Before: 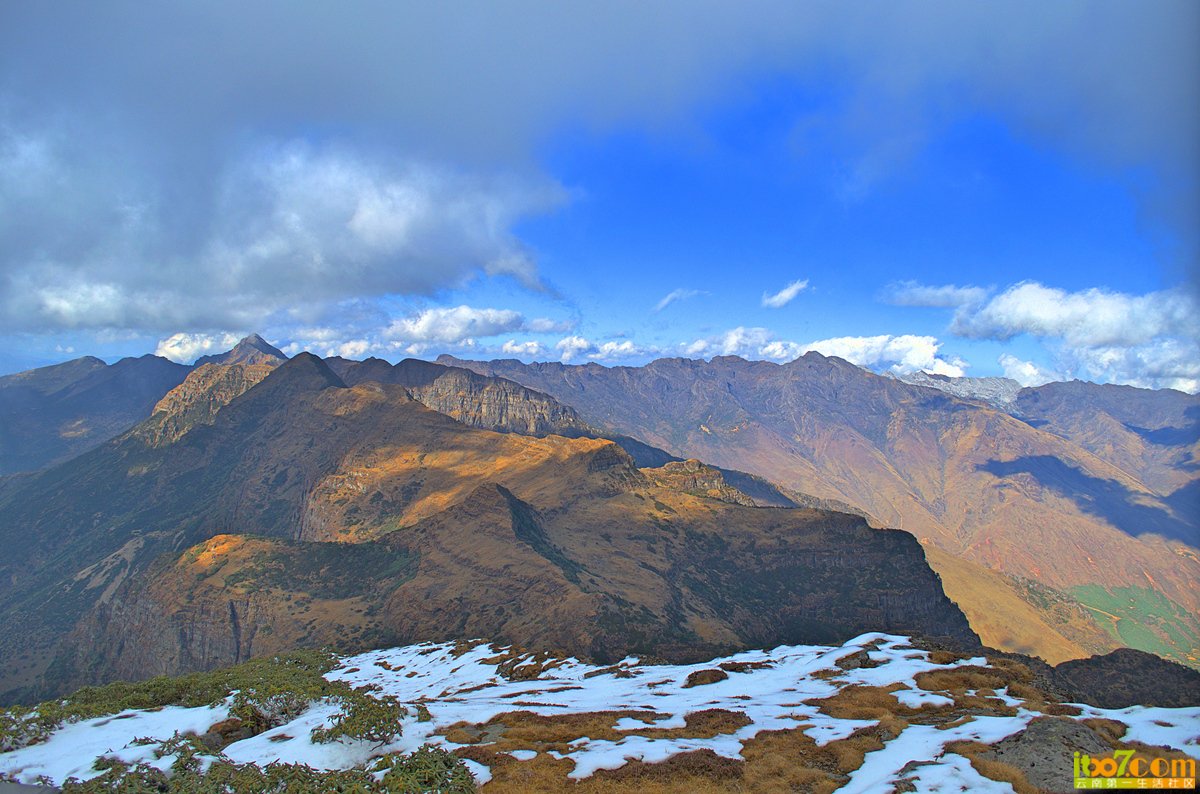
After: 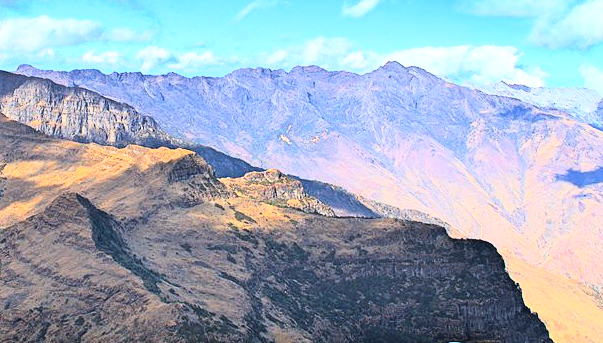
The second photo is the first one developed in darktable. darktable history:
crop: left 35.03%, top 36.625%, right 14.663%, bottom 20.057%
rgb curve: curves: ch0 [(0, 0) (0.21, 0.15) (0.24, 0.21) (0.5, 0.75) (0.75, 0.96) (0.89, 0.99) (1, 1)]; ch1 [(0, 0.02) (0.21, 0.13) (0.25, 0.2) (0.5, 0.67) (0.75, 0.9) (0.89, 0.97) (1, 1)]; ch2 [(0, 0.02) (0.21, 0.13) (0.25, 0.2) (0.5, 0.67) (0.75, 0.9) (0.89, 0.97) (1, 1)], compensate middle gray true
color calibration: illuminant as shot in camera, x 0.358, y 0.373, temperature 4628.91 K
